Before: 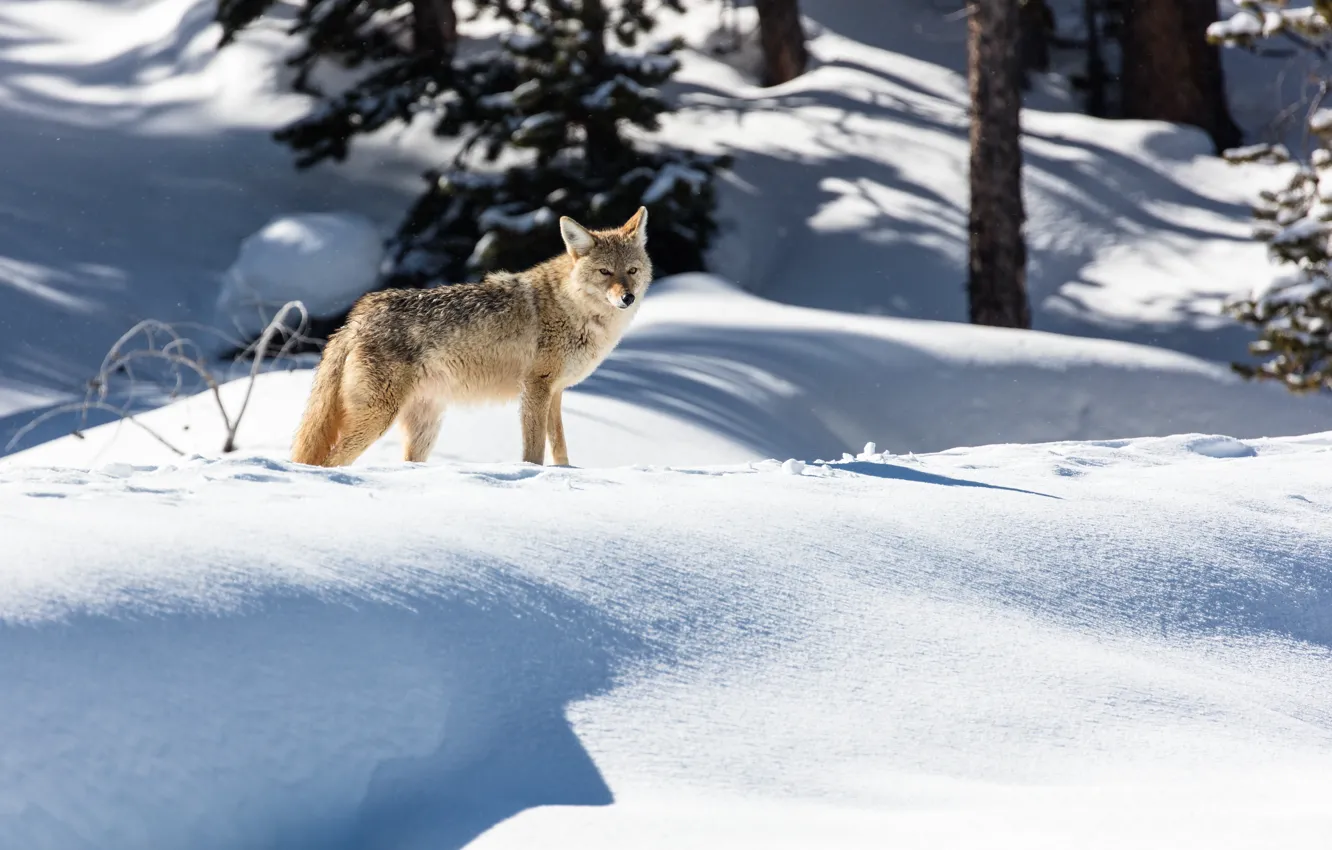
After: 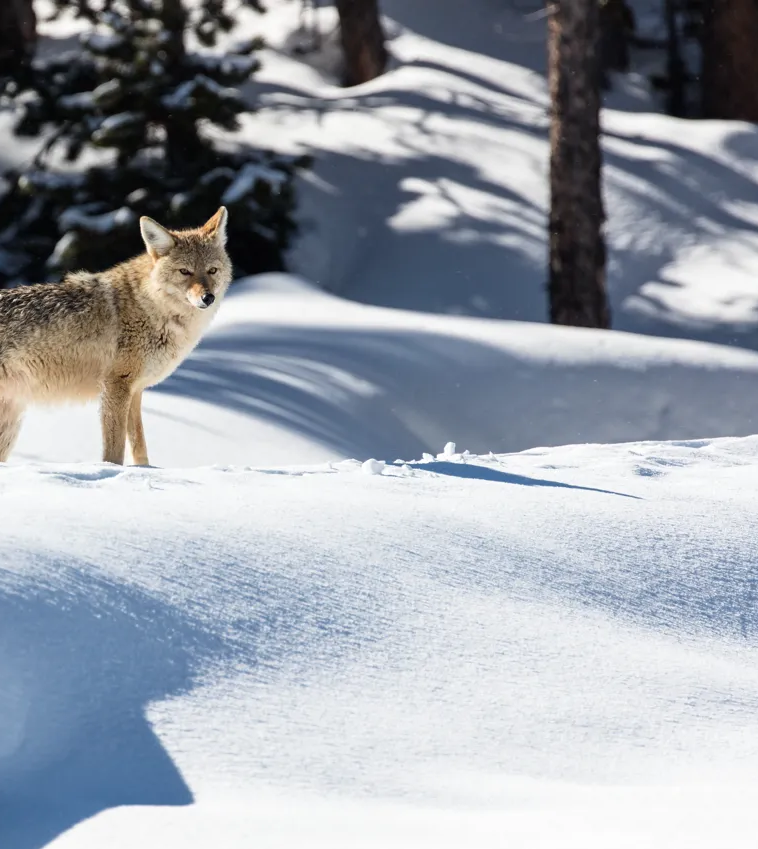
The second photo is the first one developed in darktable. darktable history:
crop: left 31.552%, top 0.016%, right 11.494%
